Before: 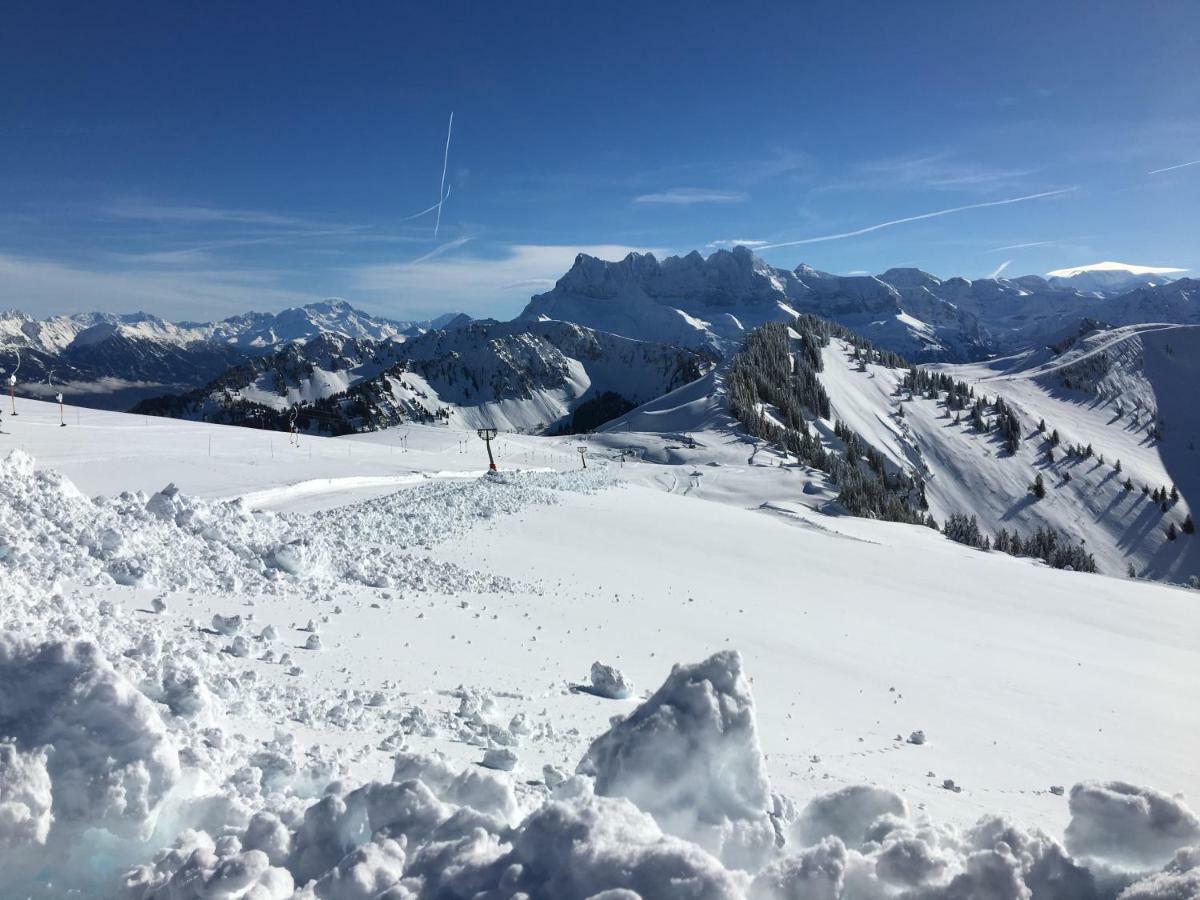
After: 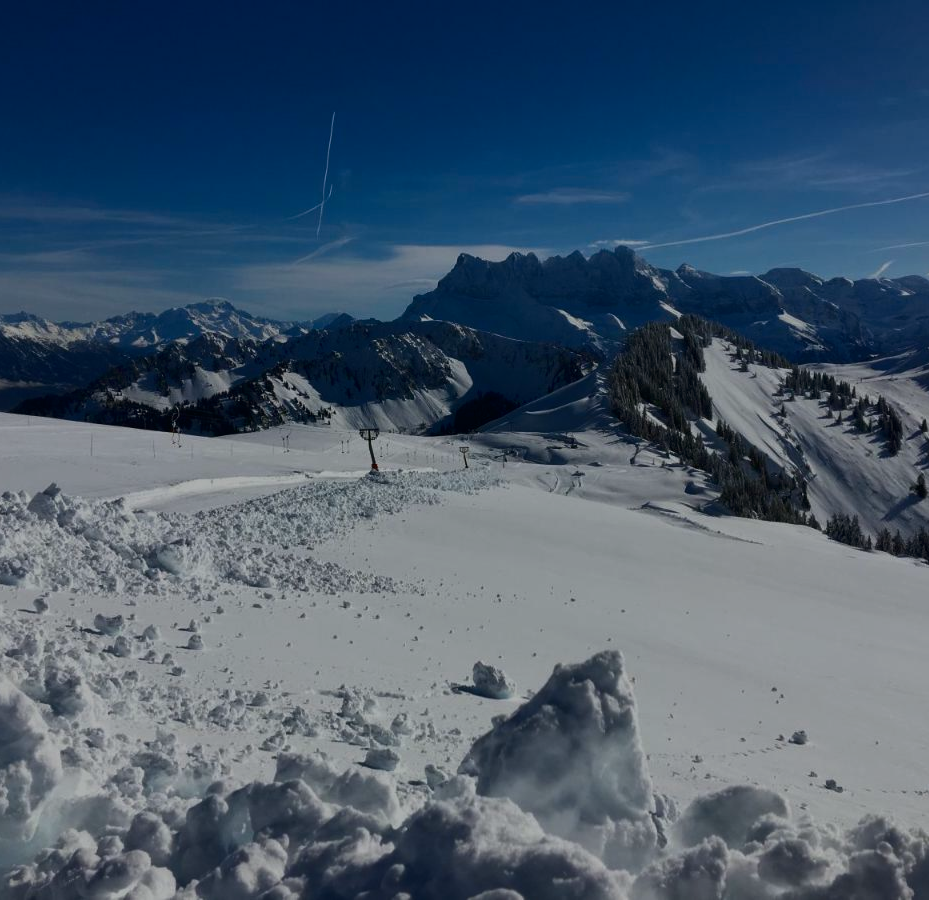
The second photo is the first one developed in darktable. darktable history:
exposure: exposure -1 EV, compensate highlight preservation false
crop: left 9.88%, right 12.664%
contrast brightness saturation: contrast 0.07, brightness -0.14, saturation 0.11
